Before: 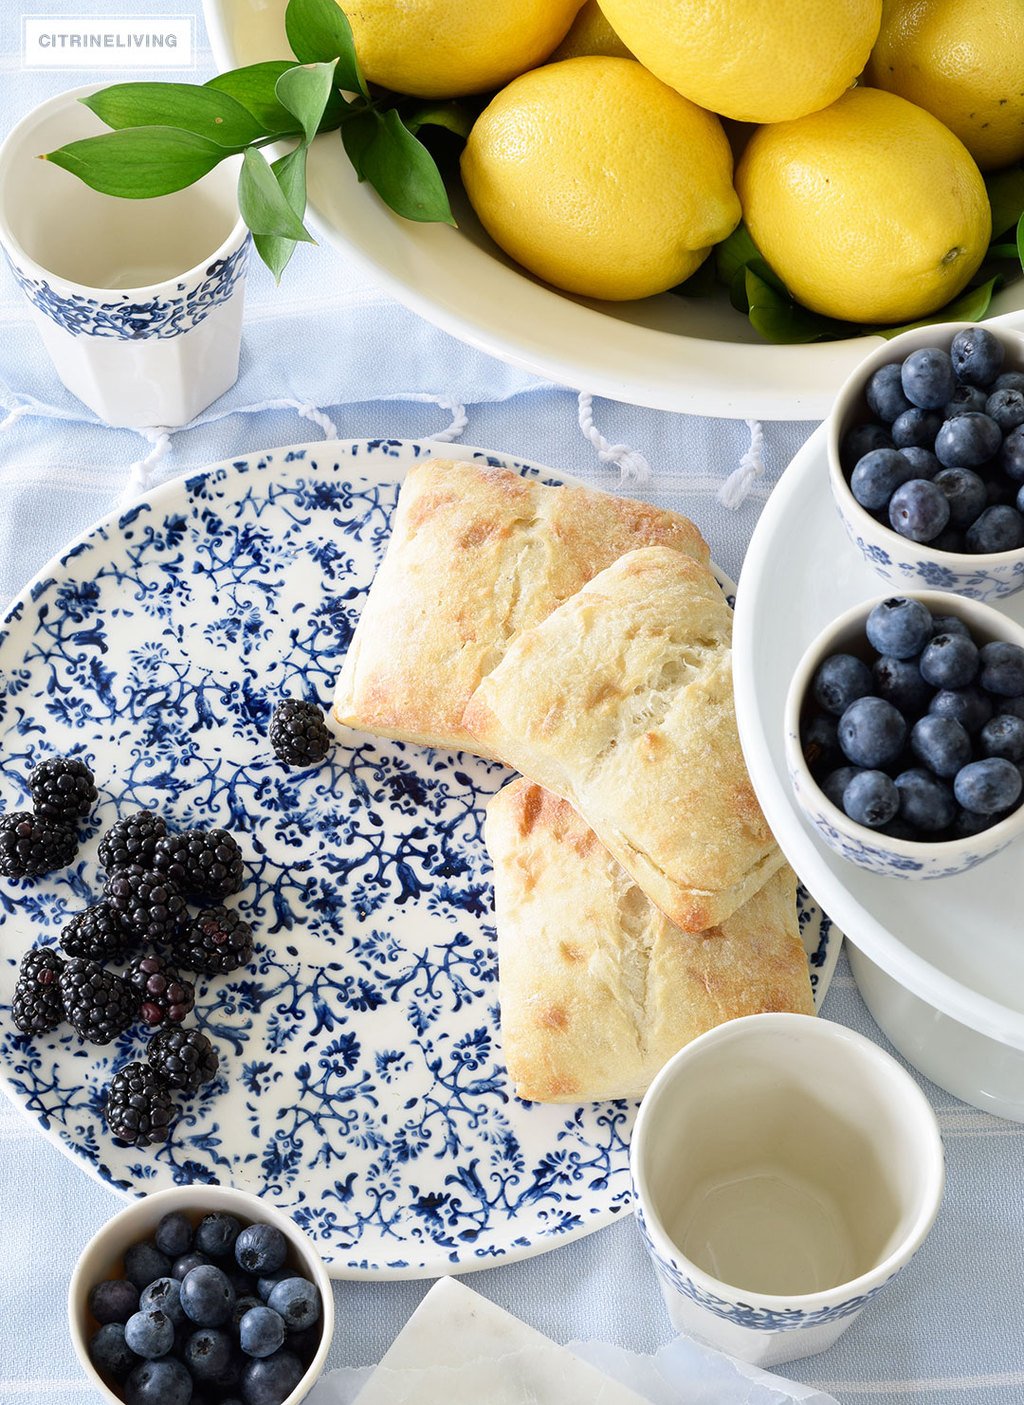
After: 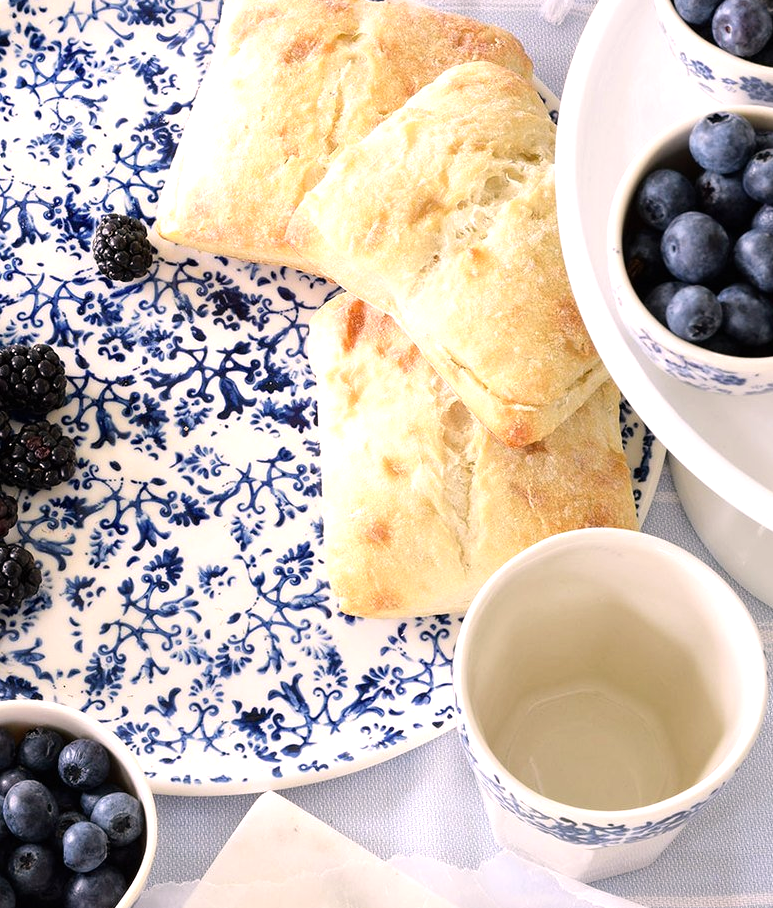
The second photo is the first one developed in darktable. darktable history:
crop and rotate: left 17.33%, top 34.536%, right 7.14%, bottom 0.791%
tone equalizer: -8 EV -0.414 EV, -7 EV -0.405 EV, -6 EV -0.3 EV, -5 EV -0.212 EV, -3 EV 0.236 EV, -2 EV 0.337 EV, -1 EV 0.381 EV, +0 EV 0.398 EV
color correction: highlights a* 8.01, highlights b* 3.93
